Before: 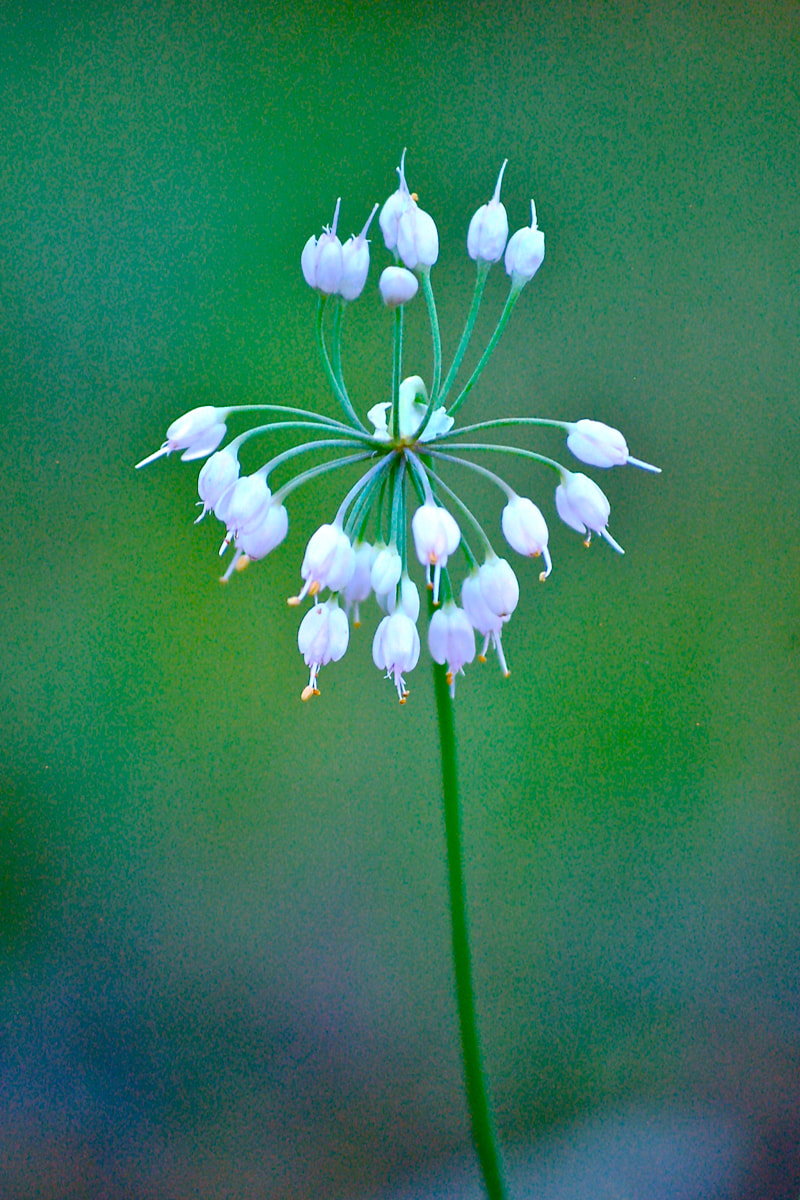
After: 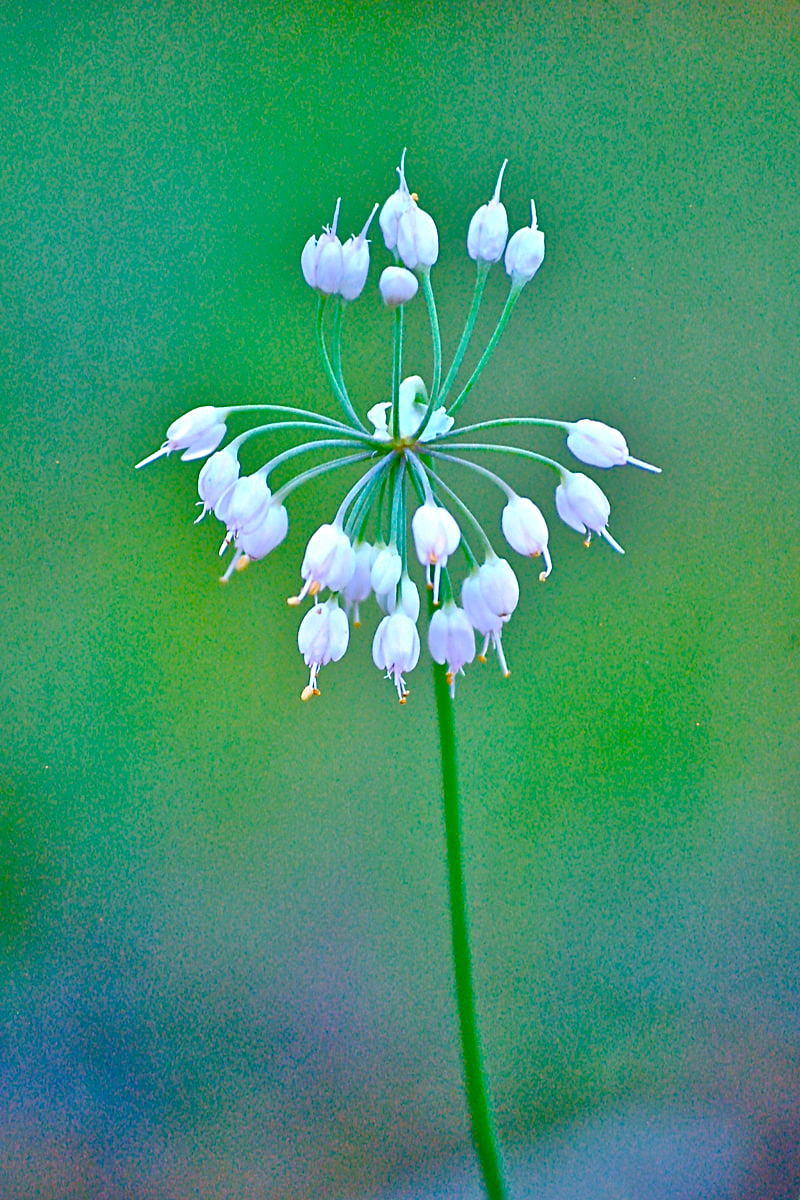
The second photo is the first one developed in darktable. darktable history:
exposure: black level correction 0.001, compensate highlight preservation false
sharpen: radius 2.757
tone equalizer: -7 EV 0.14 EV, -6 EV 0.64 EV, -5 EV 1.18 EV, -4 EV 1.34 EV, -3 EV 1.15 EV, -2 EV 0.6 EV, -1 EV 0.162 EV
